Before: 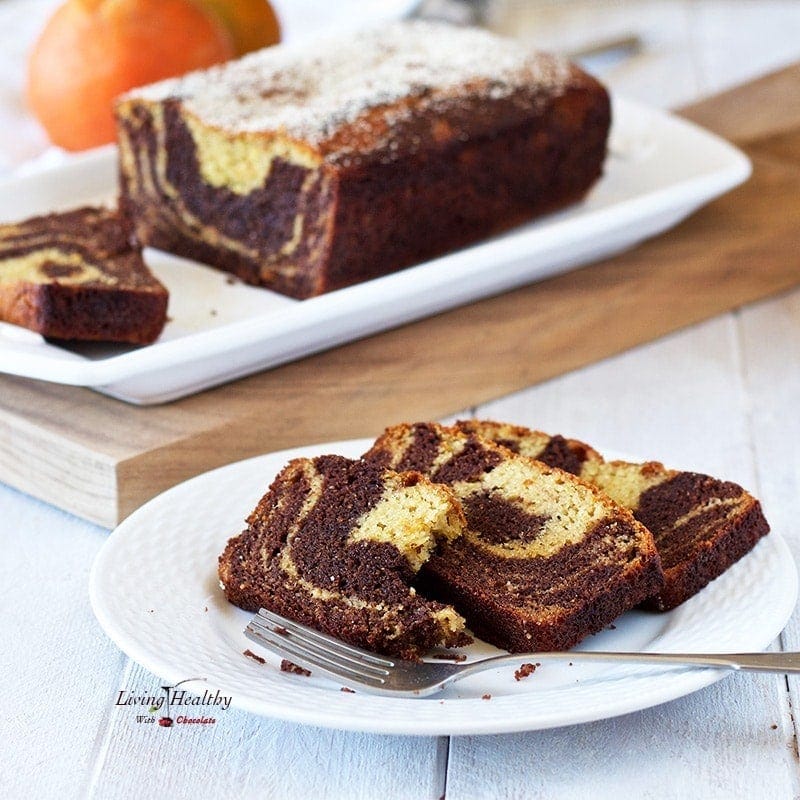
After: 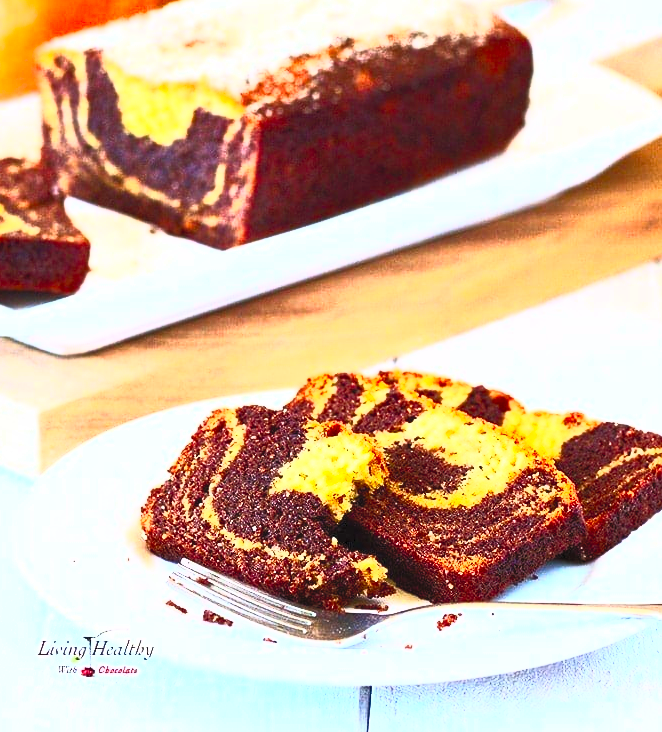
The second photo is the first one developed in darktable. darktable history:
crop: left 9.807%, top 6.259%, right 7.334%, bottom 2.177%
contrast brightness saturation: contrast 1, brightness 1, saturation 1
